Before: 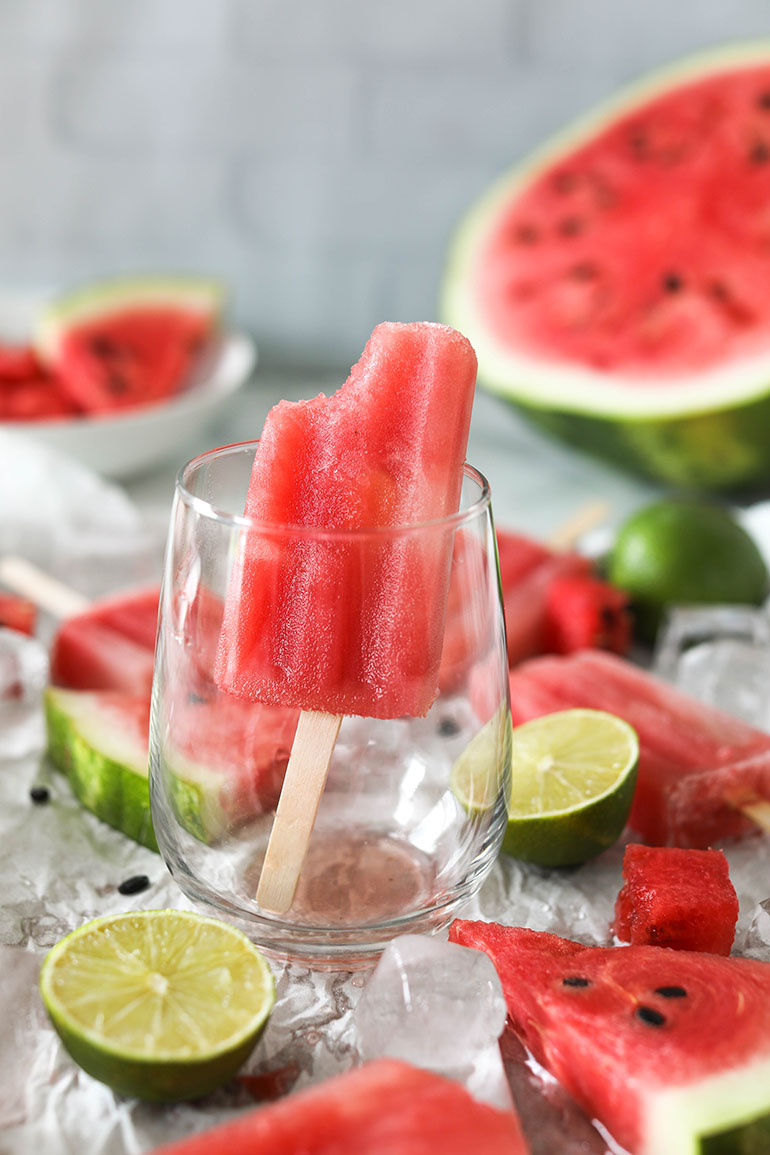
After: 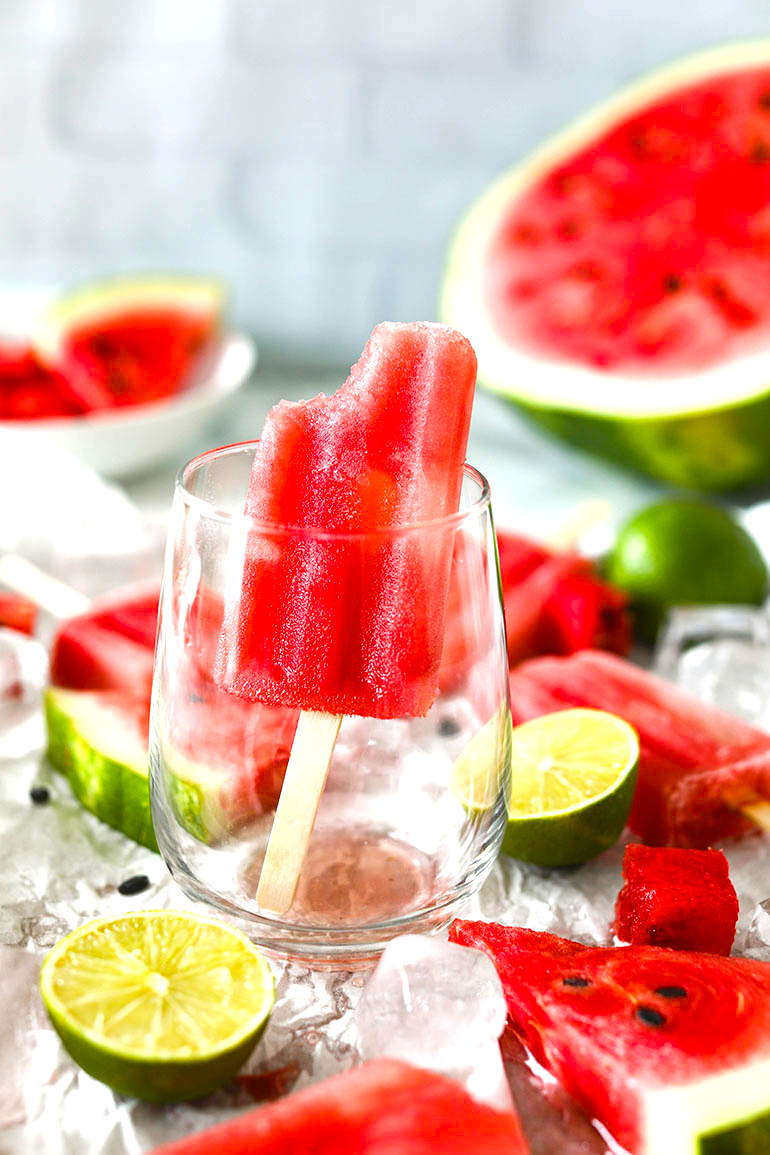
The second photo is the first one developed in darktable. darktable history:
shadows and highlights: shadows 62.81, white point adjustment 0.473, highlights -33.8, compress 83.84%
color balance rgb: perceptual saturation grading › global saturation 0.075%, perceptual saturation grading › mid-tones 6.17%, perceptual saturation grading › shadows 72.155%, perceptual brilliance grading › global brilliance 18.464%, global vibrance 20%
